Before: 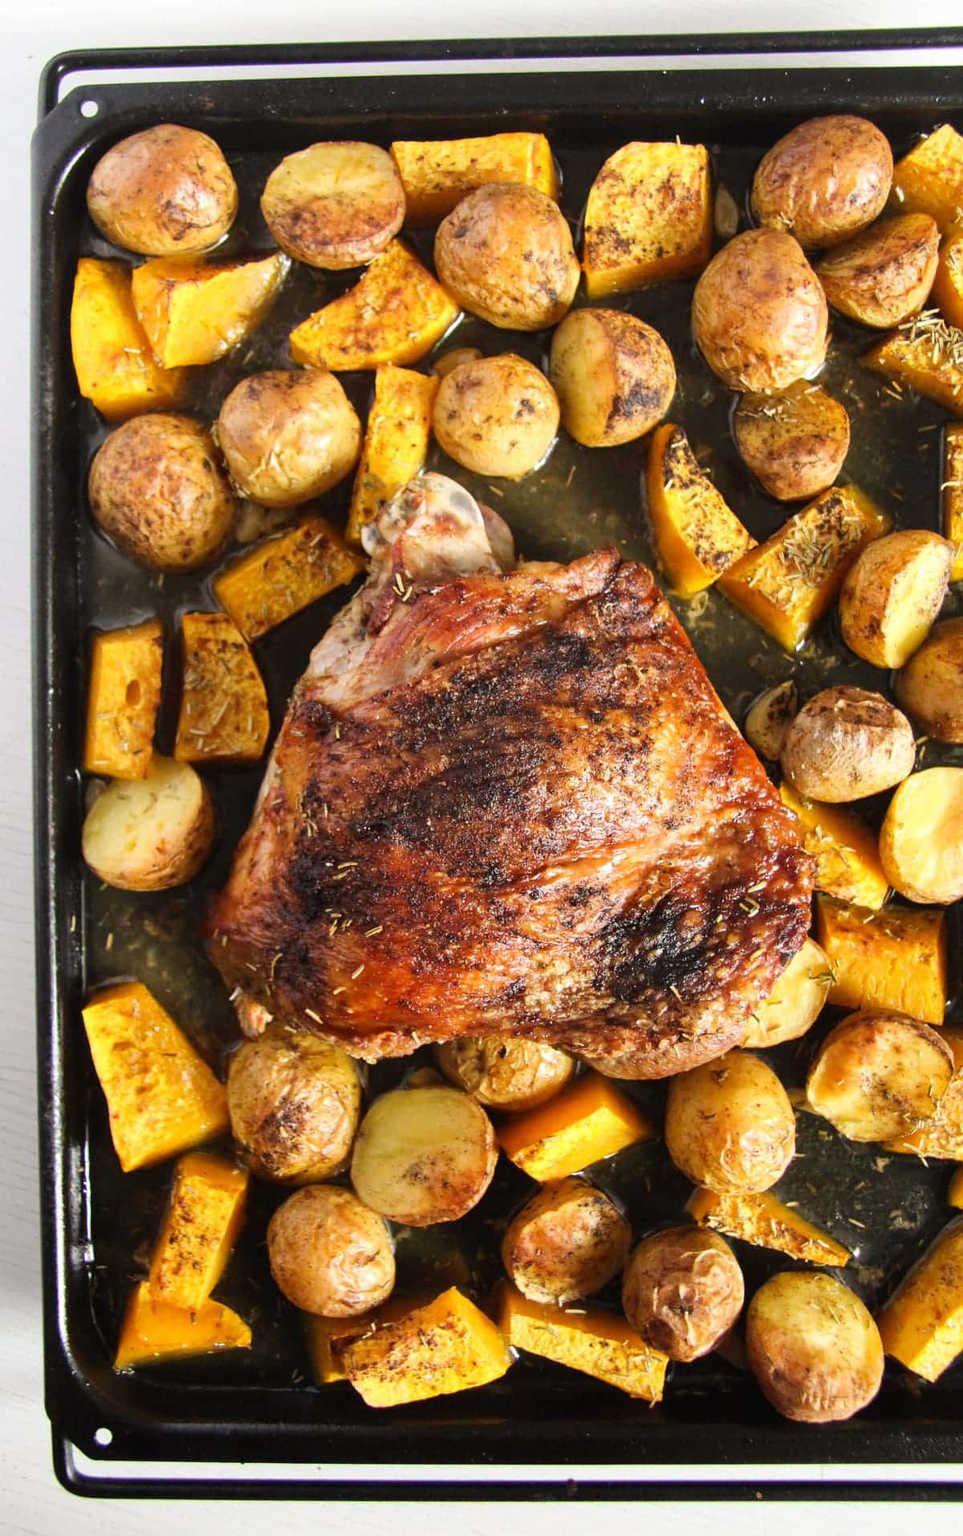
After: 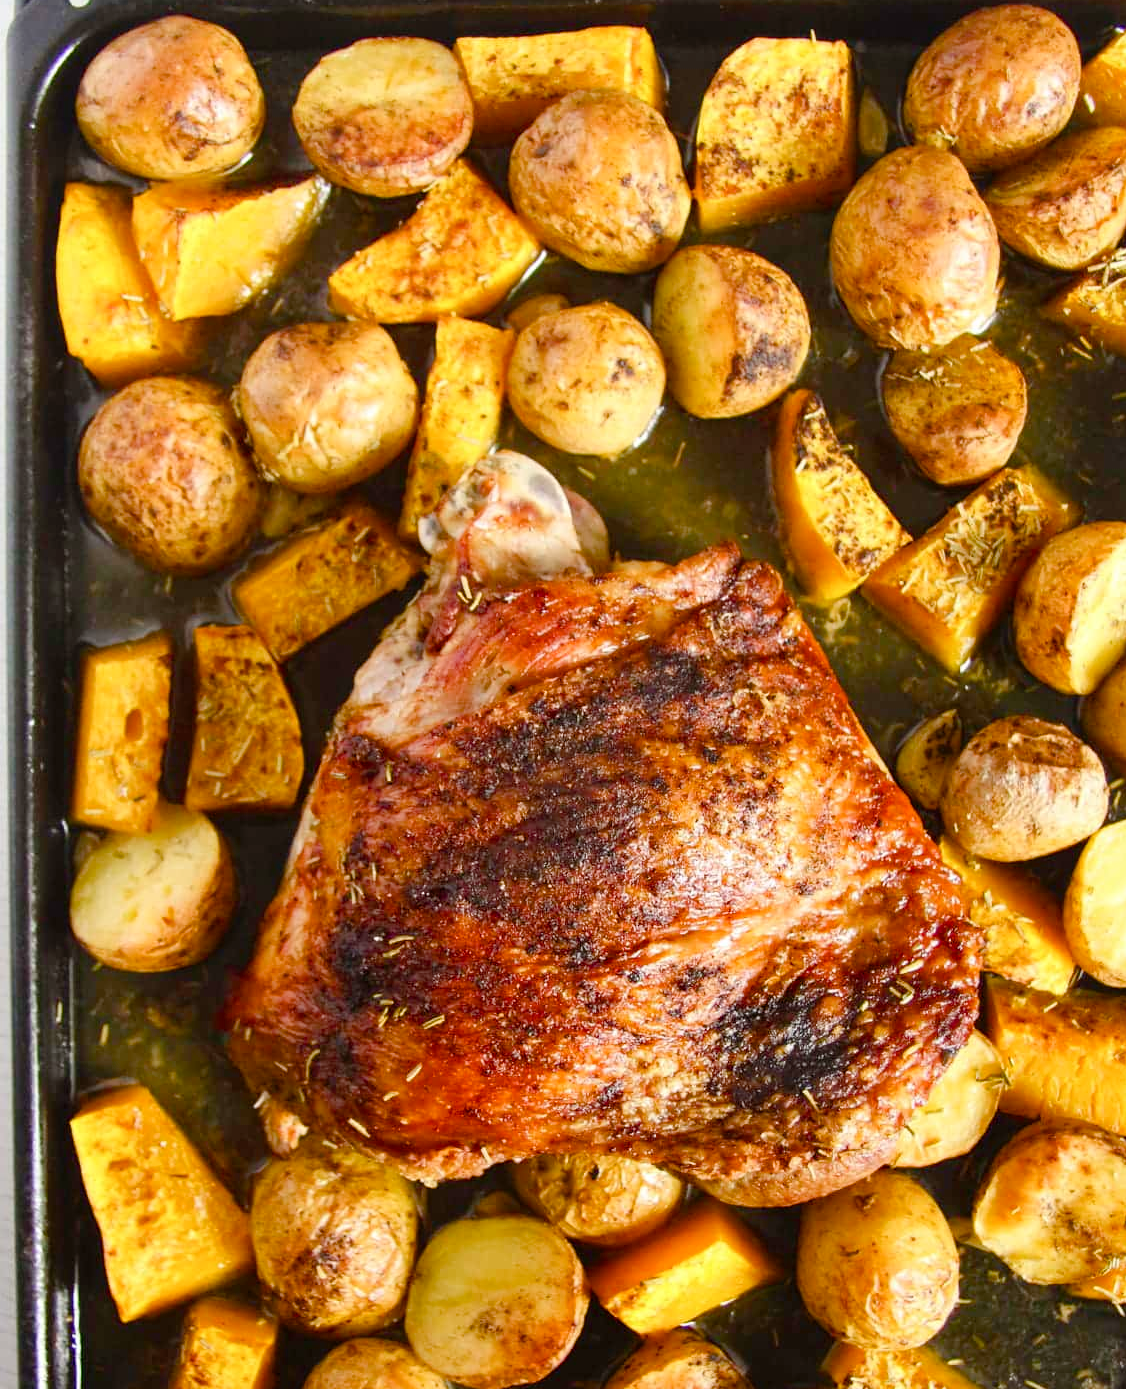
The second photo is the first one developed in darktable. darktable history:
color balance rgb: perceptual saturation grading › global saturation 20%, perceptual saturation grading › highlights -25%, perceptual saturation grading › shadows 50%
crop: left 2.737%, top 7.287%, right 3.421%, bottom 20.179%
levels: levels [0, 0.478, 1]
